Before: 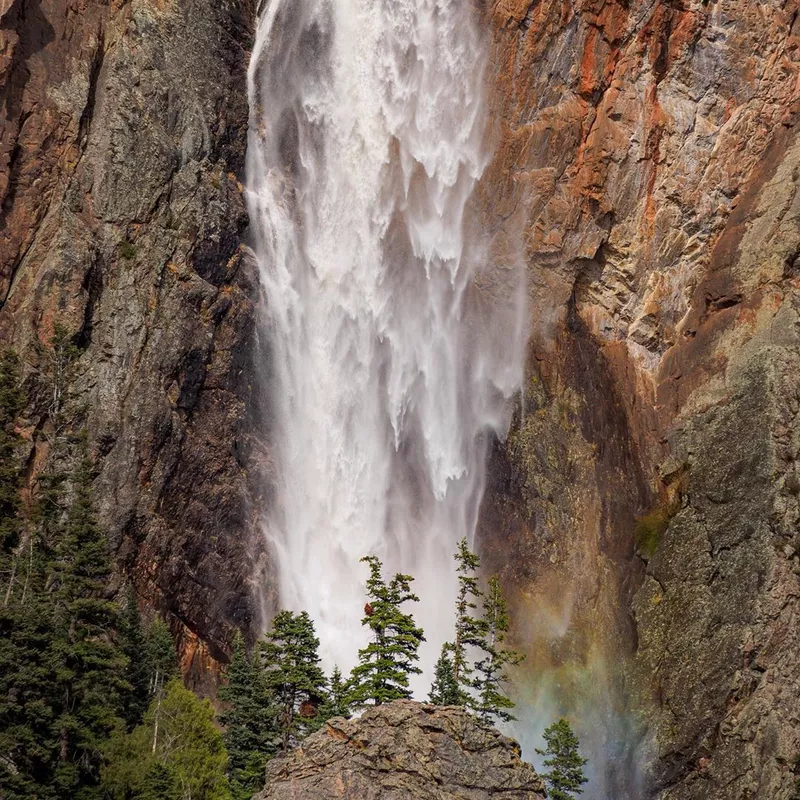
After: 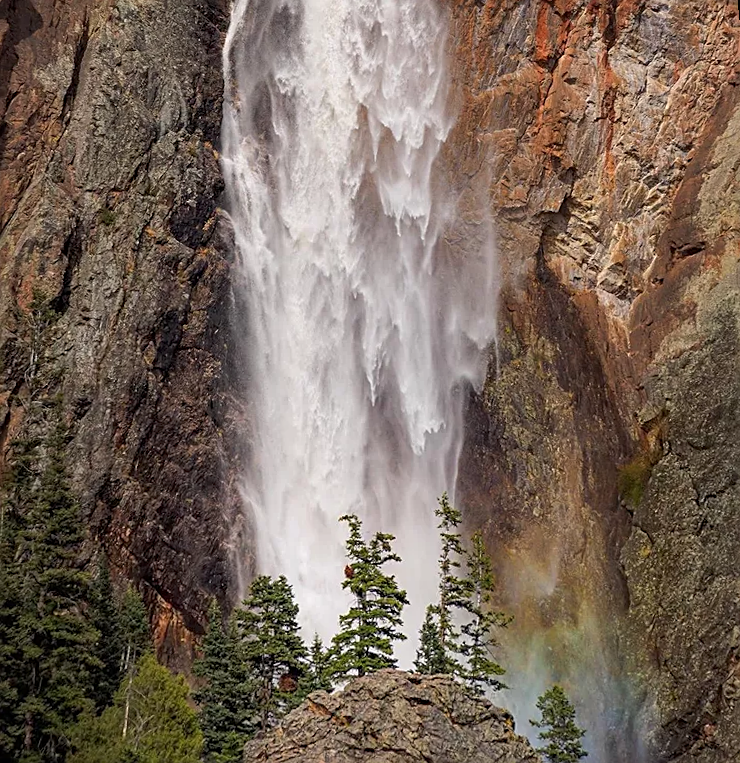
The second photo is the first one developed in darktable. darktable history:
sharpen: on, module defaults
rotate and perspective: rotation -1.68°, lens shift (vertical) -0.146, crop left 0.049, crop right 0.912, crop top 0.032, crop bottom 0.96
